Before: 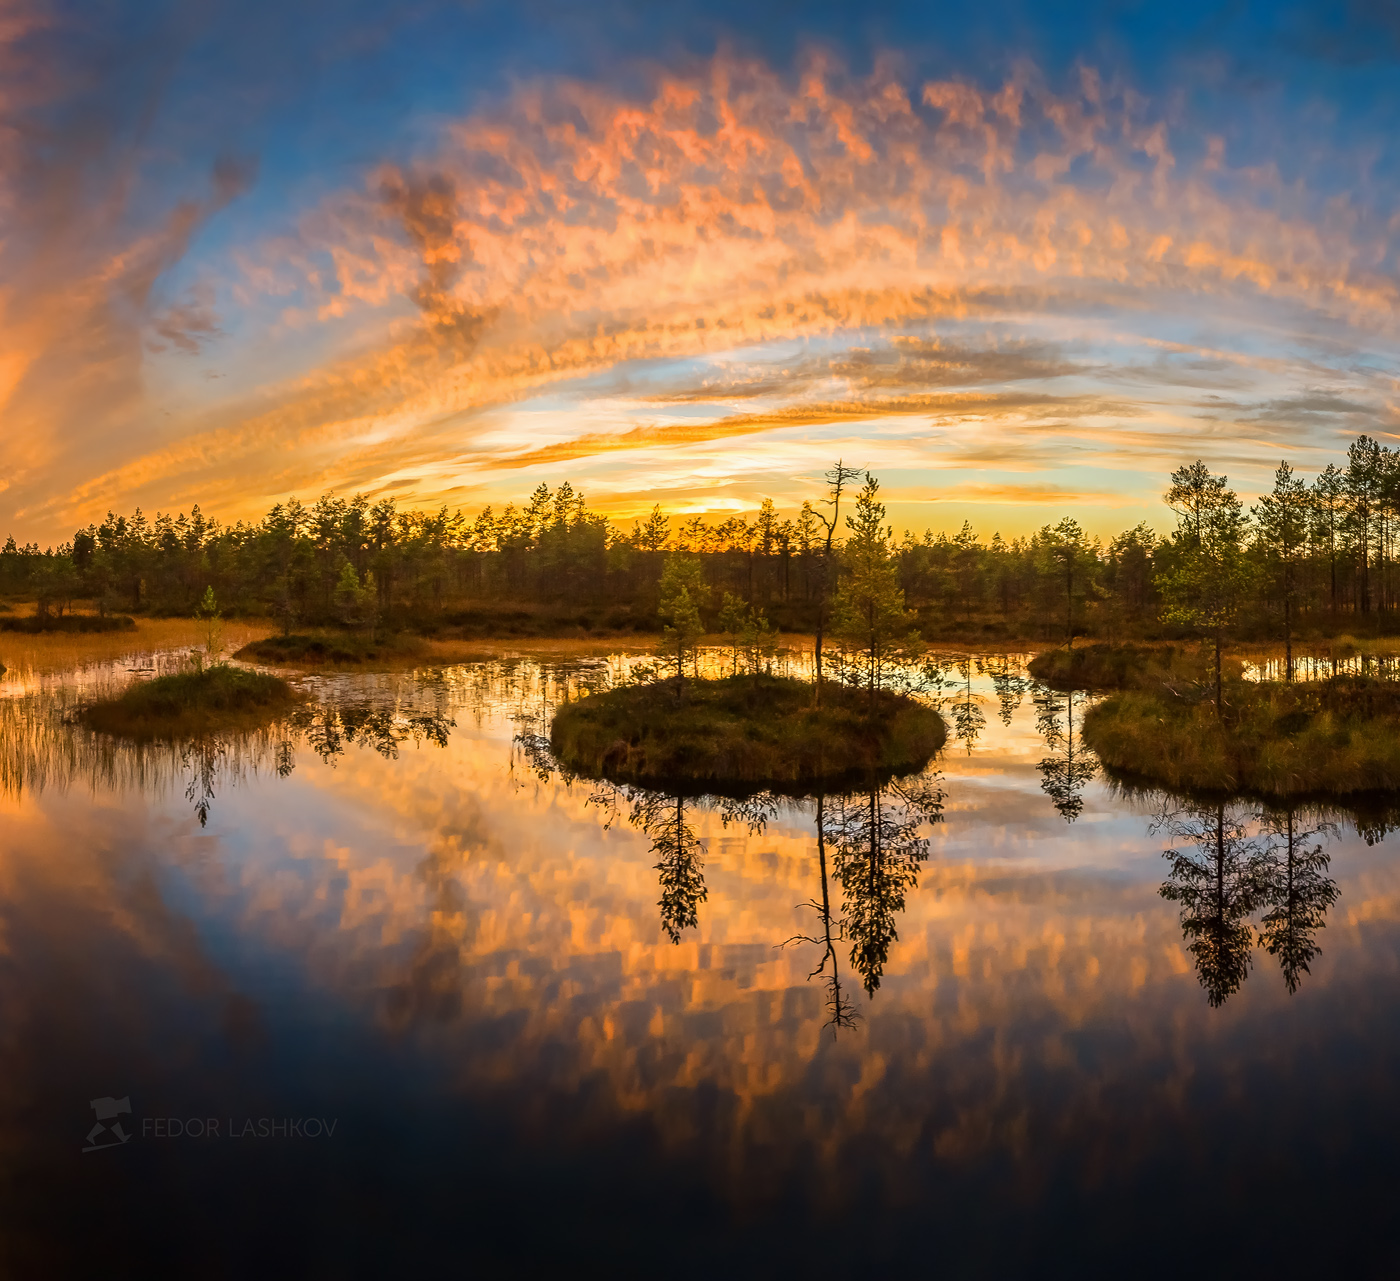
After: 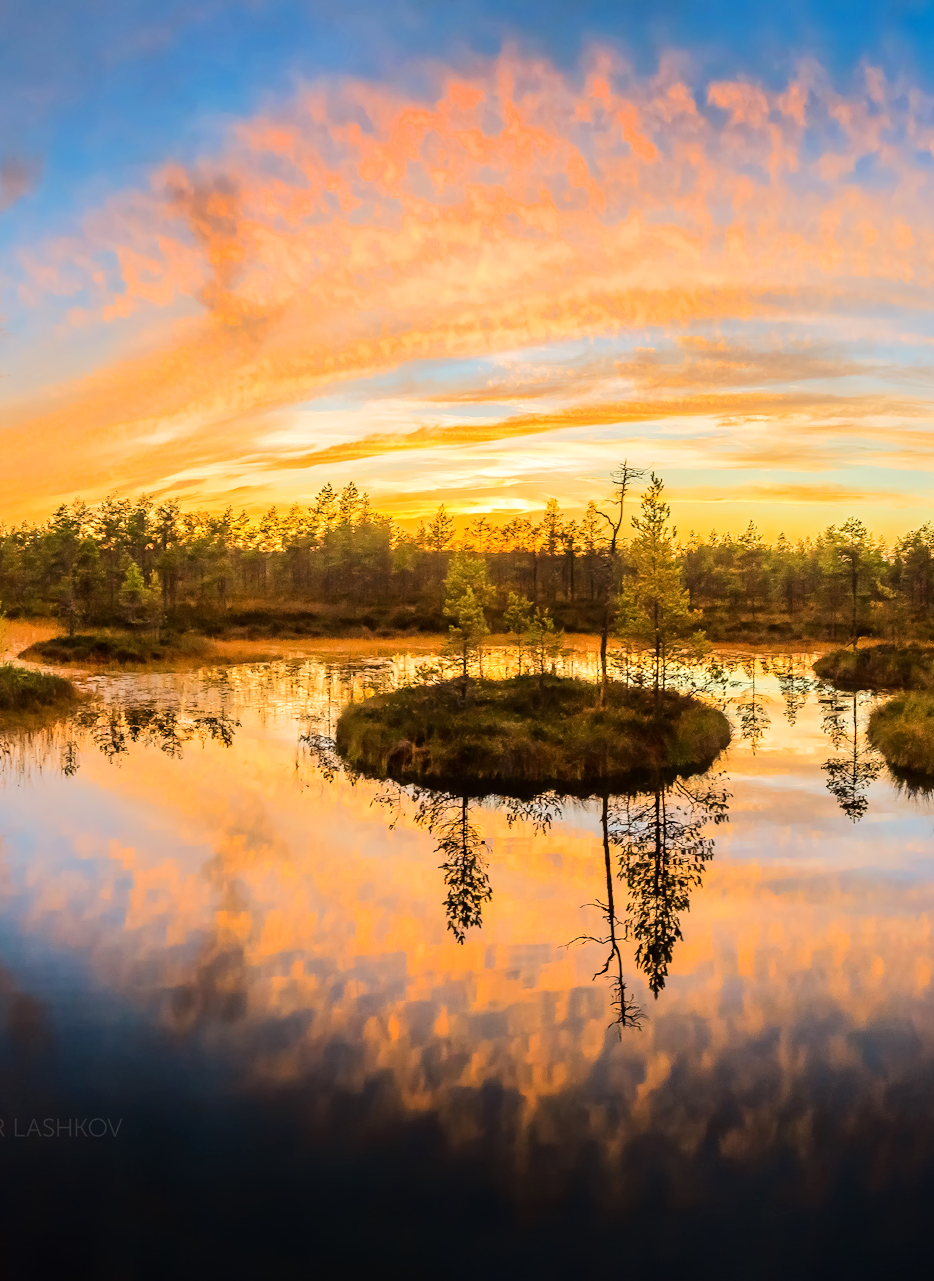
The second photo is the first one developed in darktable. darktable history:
tone equalizer: -7 EV 0.149 EV, -6 EV 0.585 EV, -5 EV 1.12 EV, -4 EV 1.3 EV, -3 EV 1.17 EV, -2 EV 0.6 EV, -1 EV 0.167 EV, edges refinement/feathering 500, mask exposure compensation -1.26 EV, preserve details no
crop: left 15.365%, right 17.855%
